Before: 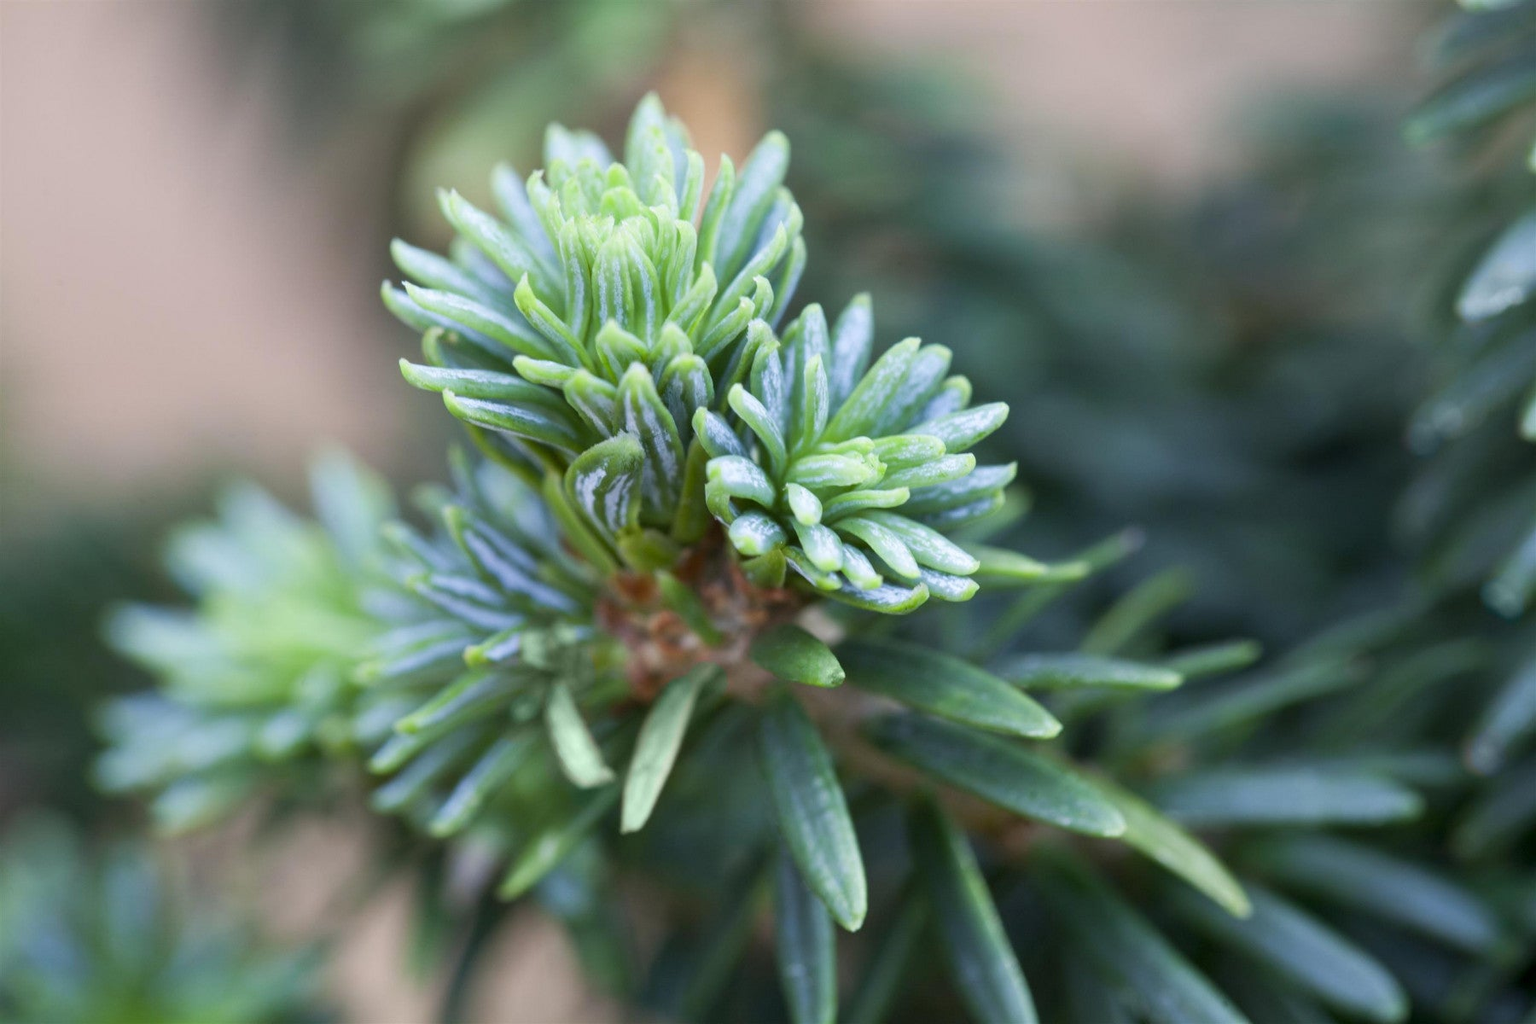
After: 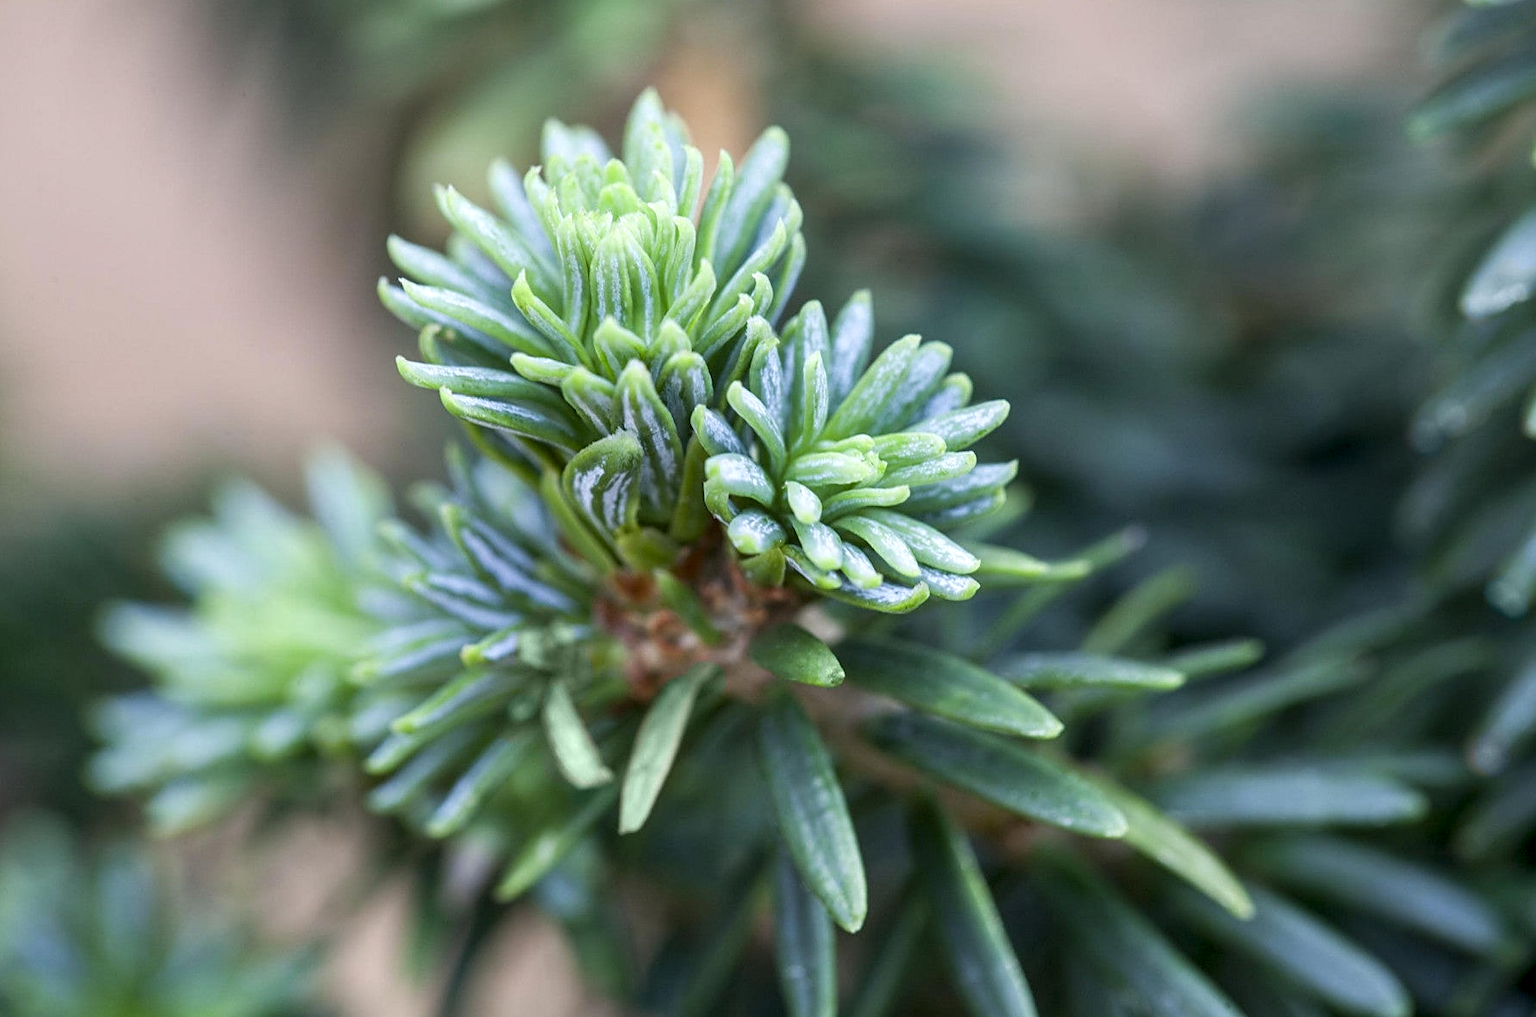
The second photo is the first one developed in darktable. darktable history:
exposure: black level correction 0, compensate highlight preservation false
crop: left 0.437%, top 0.525%, right 0.19%, bottom 0.743%
local contrast: detail 130%
sharpen: on, module defaults
